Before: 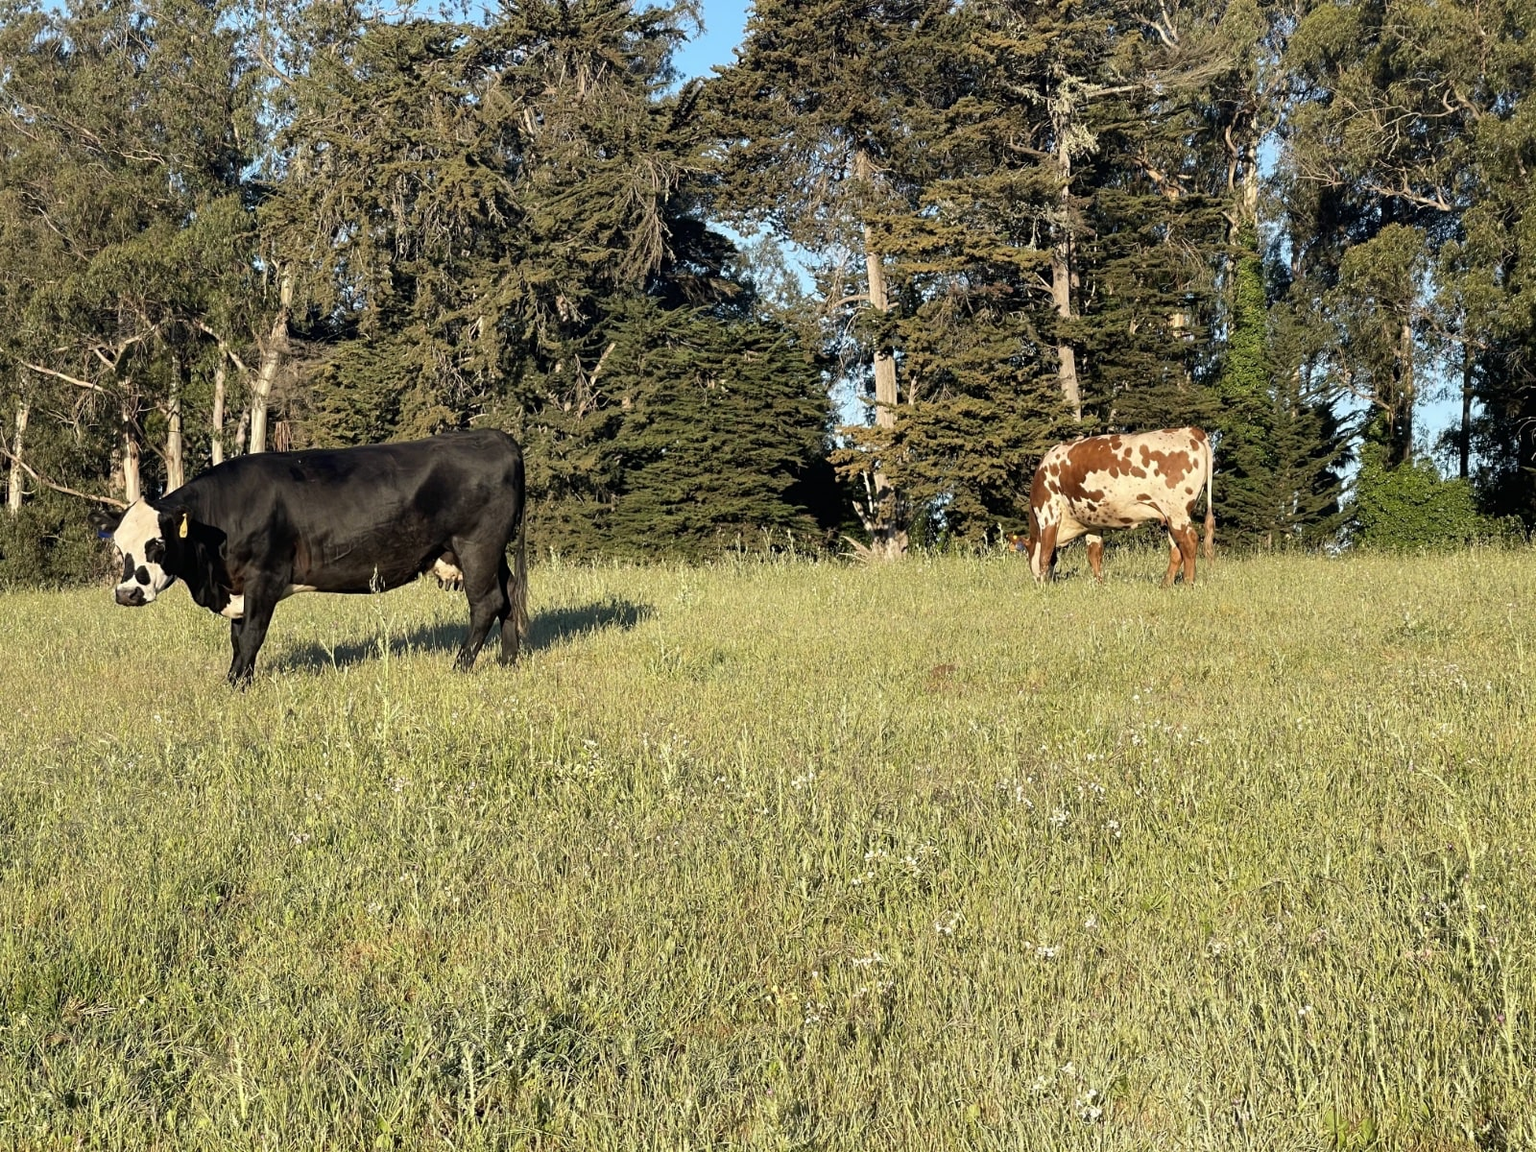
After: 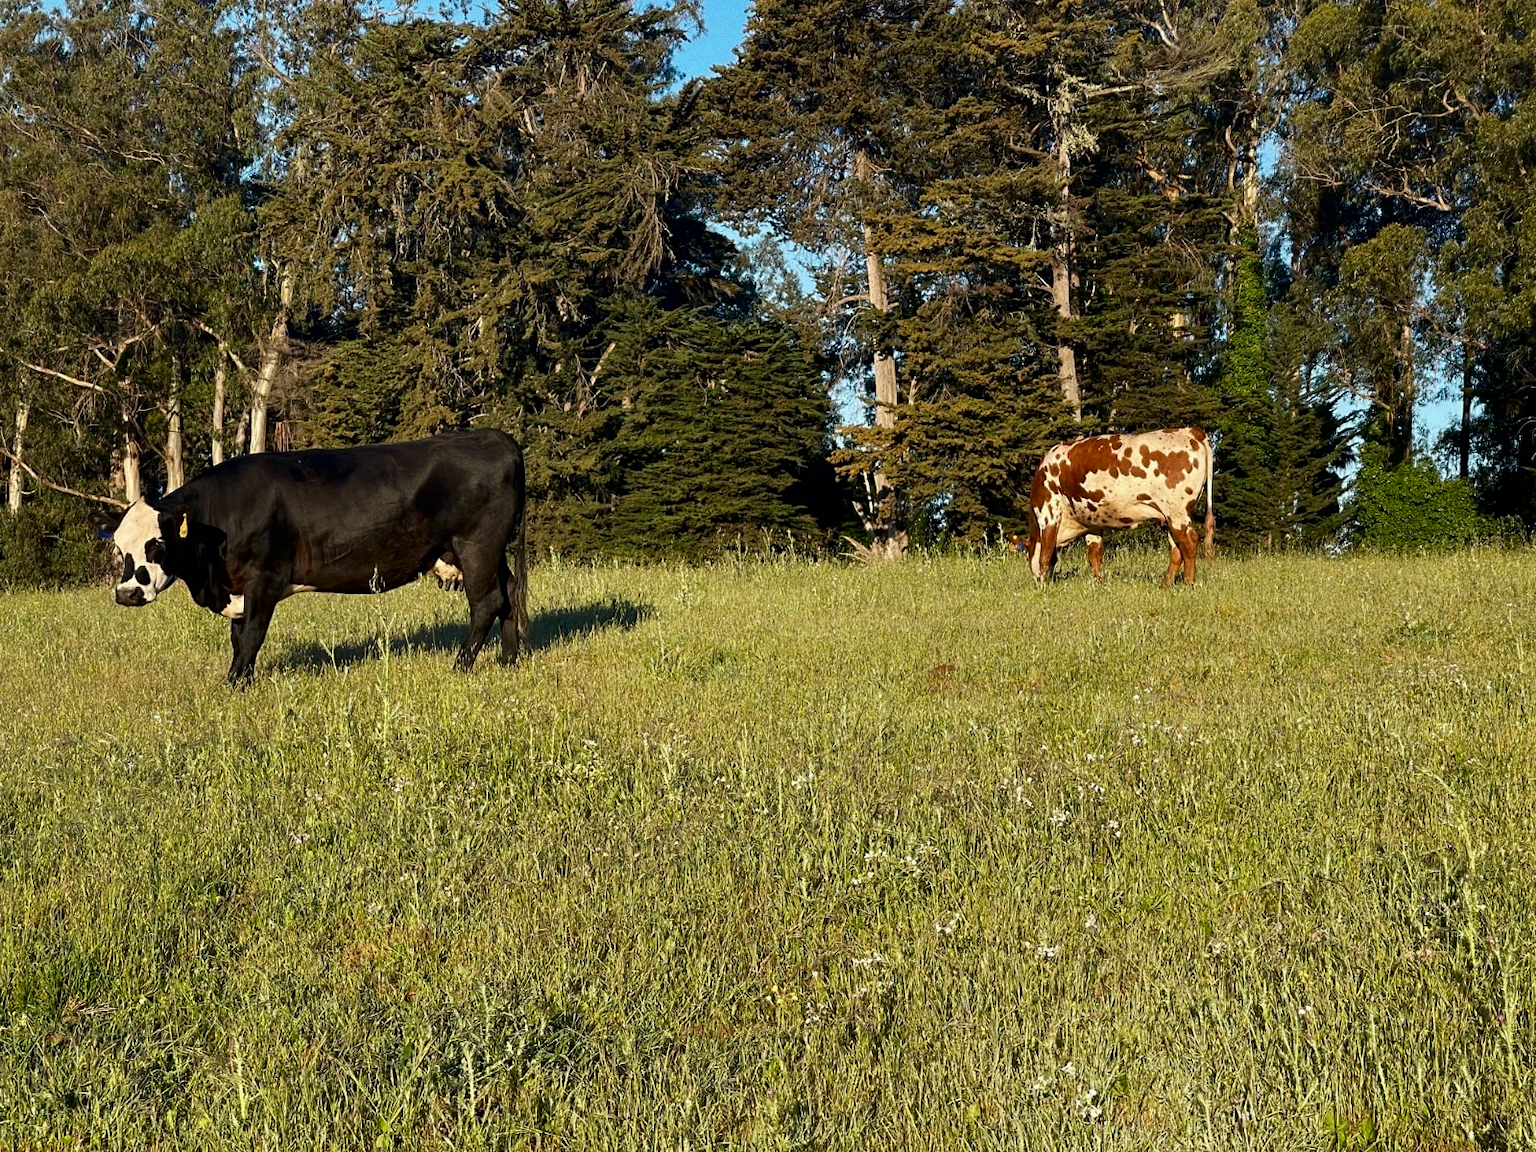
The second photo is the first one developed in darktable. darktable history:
grain: coarseness 0.09 ISO
contrast brightness saturation: brightness -0.2, saturation 0.08
